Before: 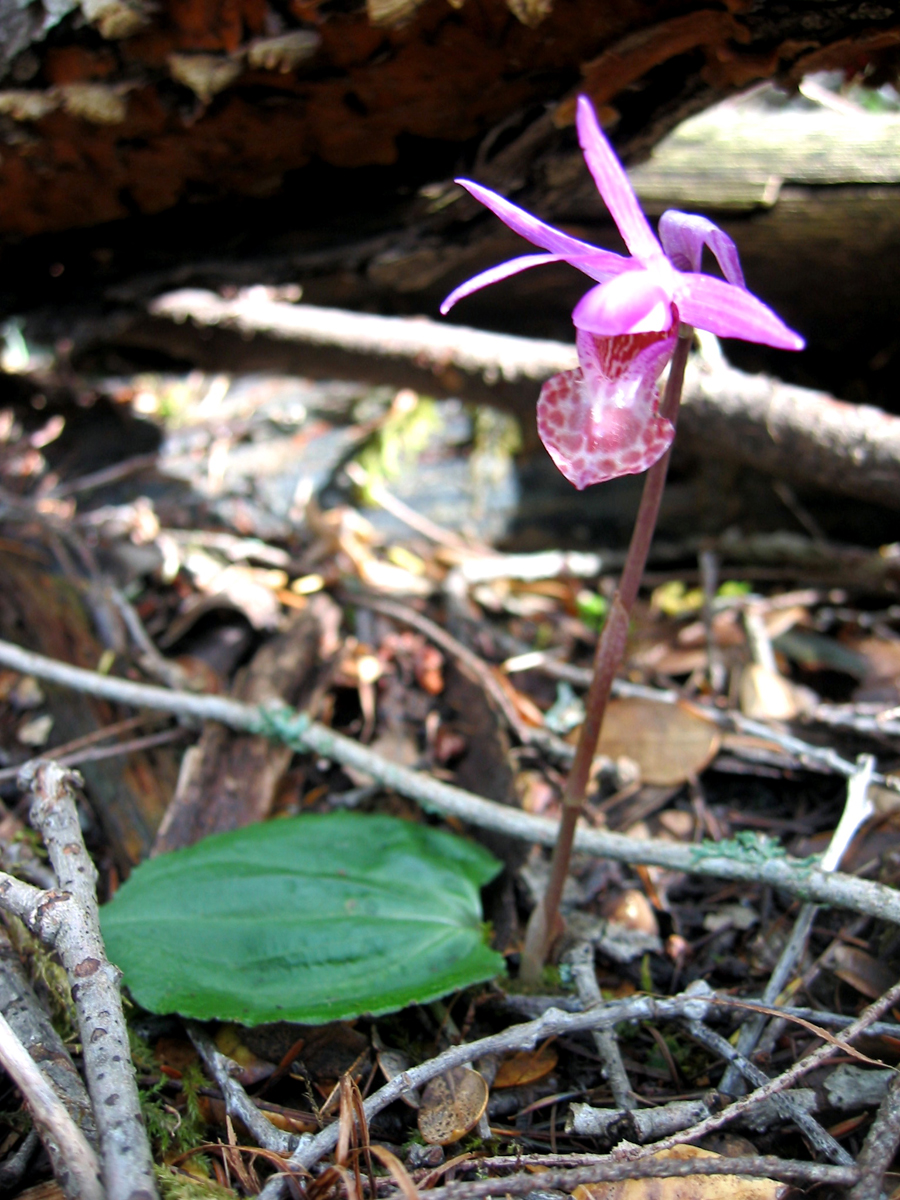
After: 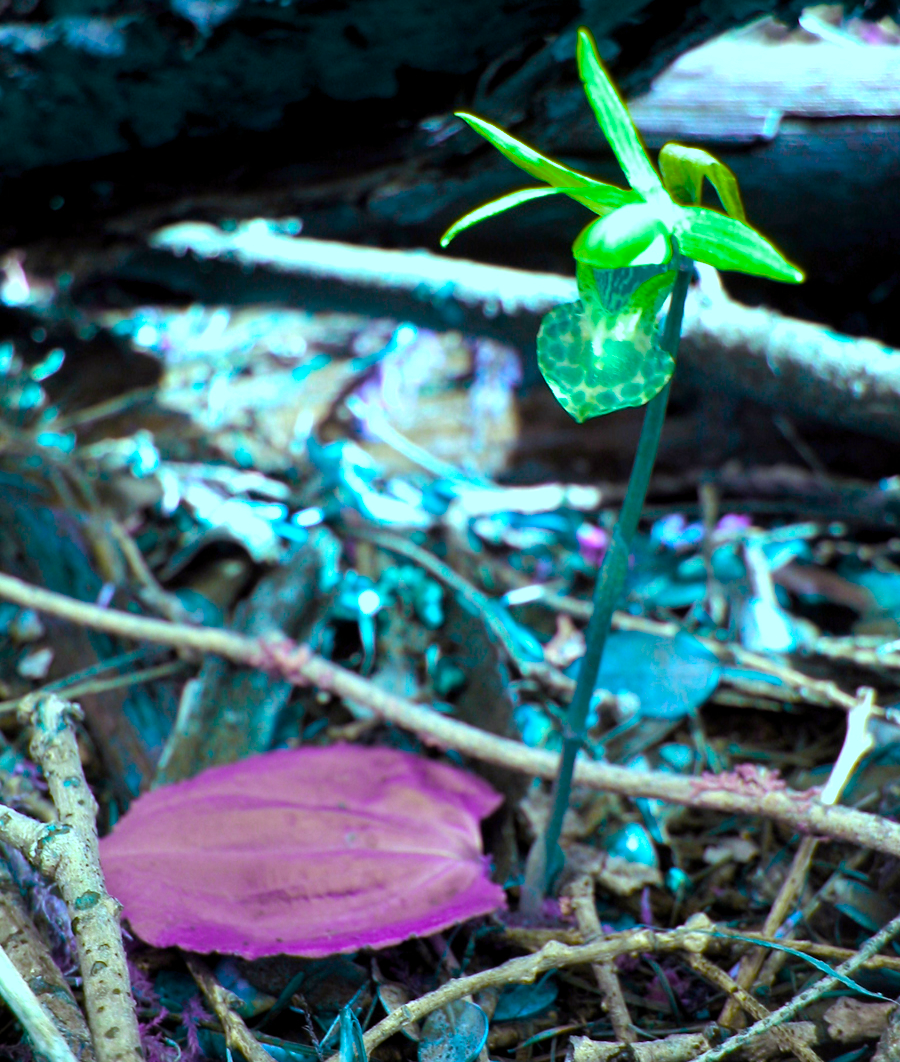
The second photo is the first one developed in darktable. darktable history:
crop and rotate: top 5.609%, bottom 5.868%
color balance rgb: highlights gain › chroma 5.495%, highlights gain › hue 196.96°, linear chroma grading › global chroma 15.455%, perceptual saturation grading › global saturation 0.551%, hue shift 177.84°, global vibrance 49.557%, contrast 0.694%
